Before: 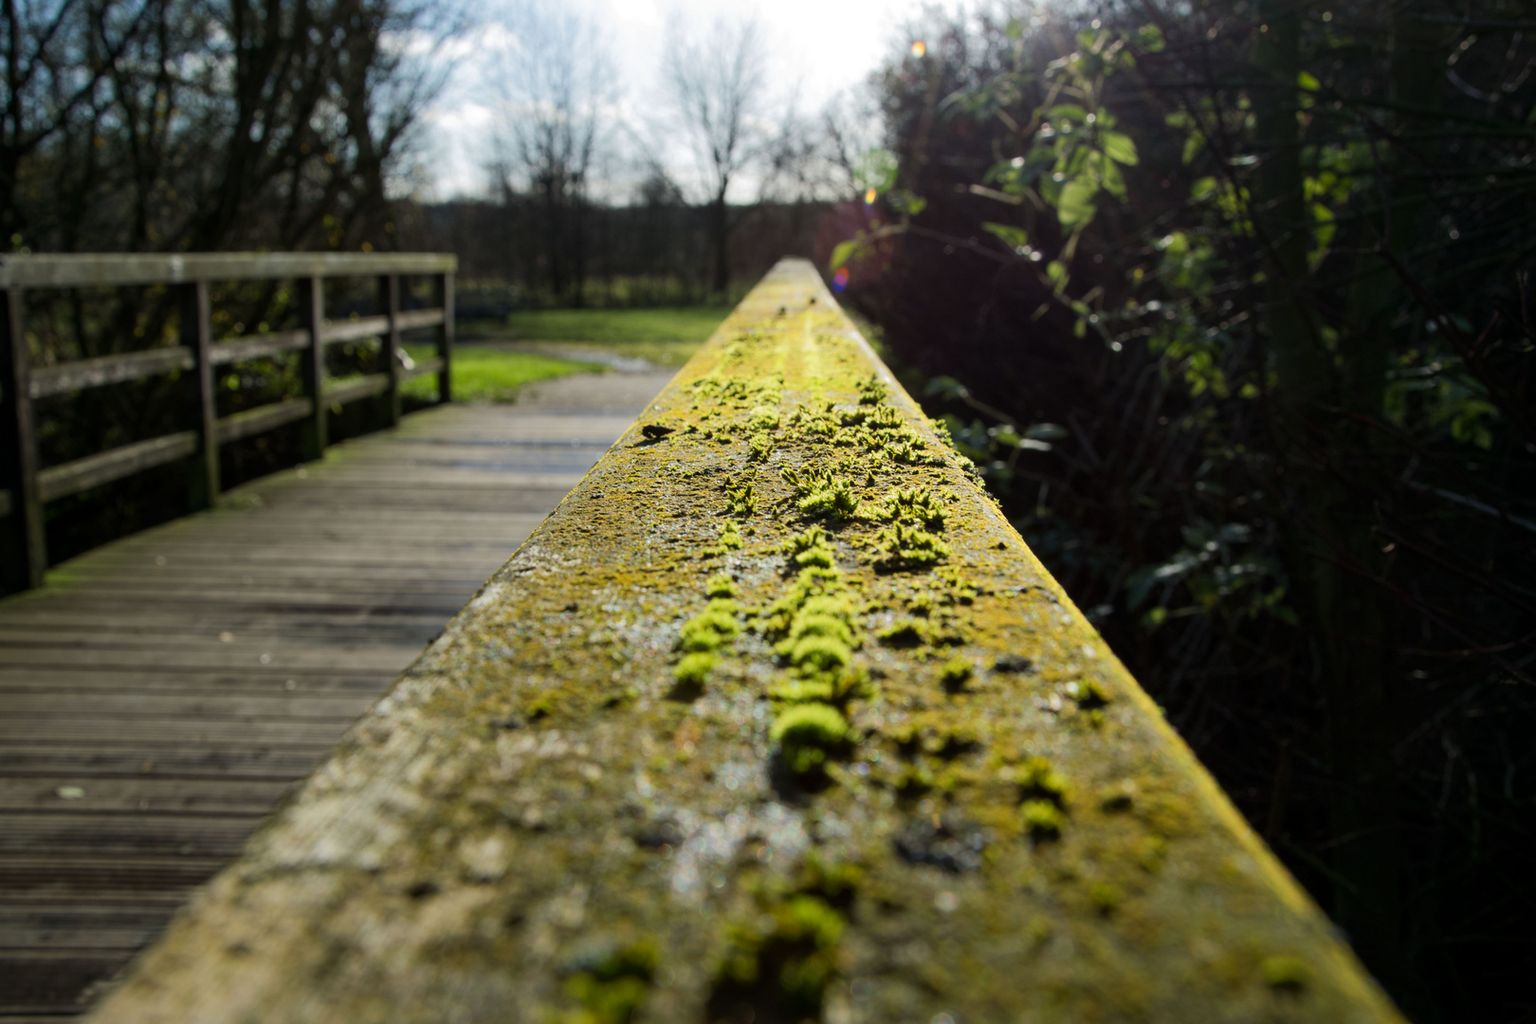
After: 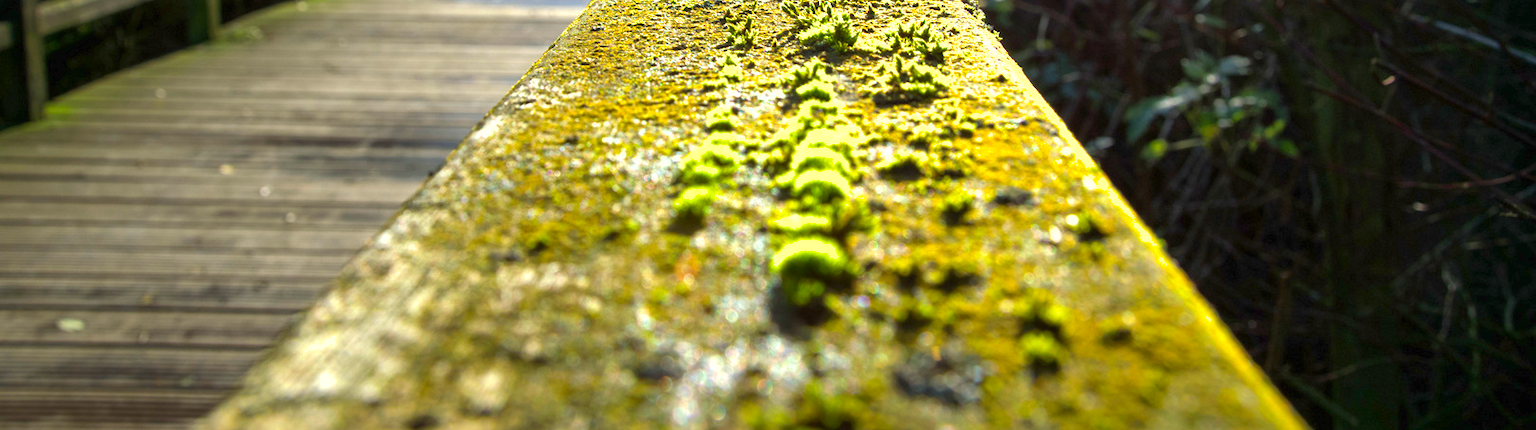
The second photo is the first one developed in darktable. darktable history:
shadows and highlights: on, module defaults
crop: top 45.682%, bottom 12.234%
color correction: highlights b* 0.01, saturation 1.27
exposure: black level correction 0, exposure 1.102 EV, compensate highlight preservation false
